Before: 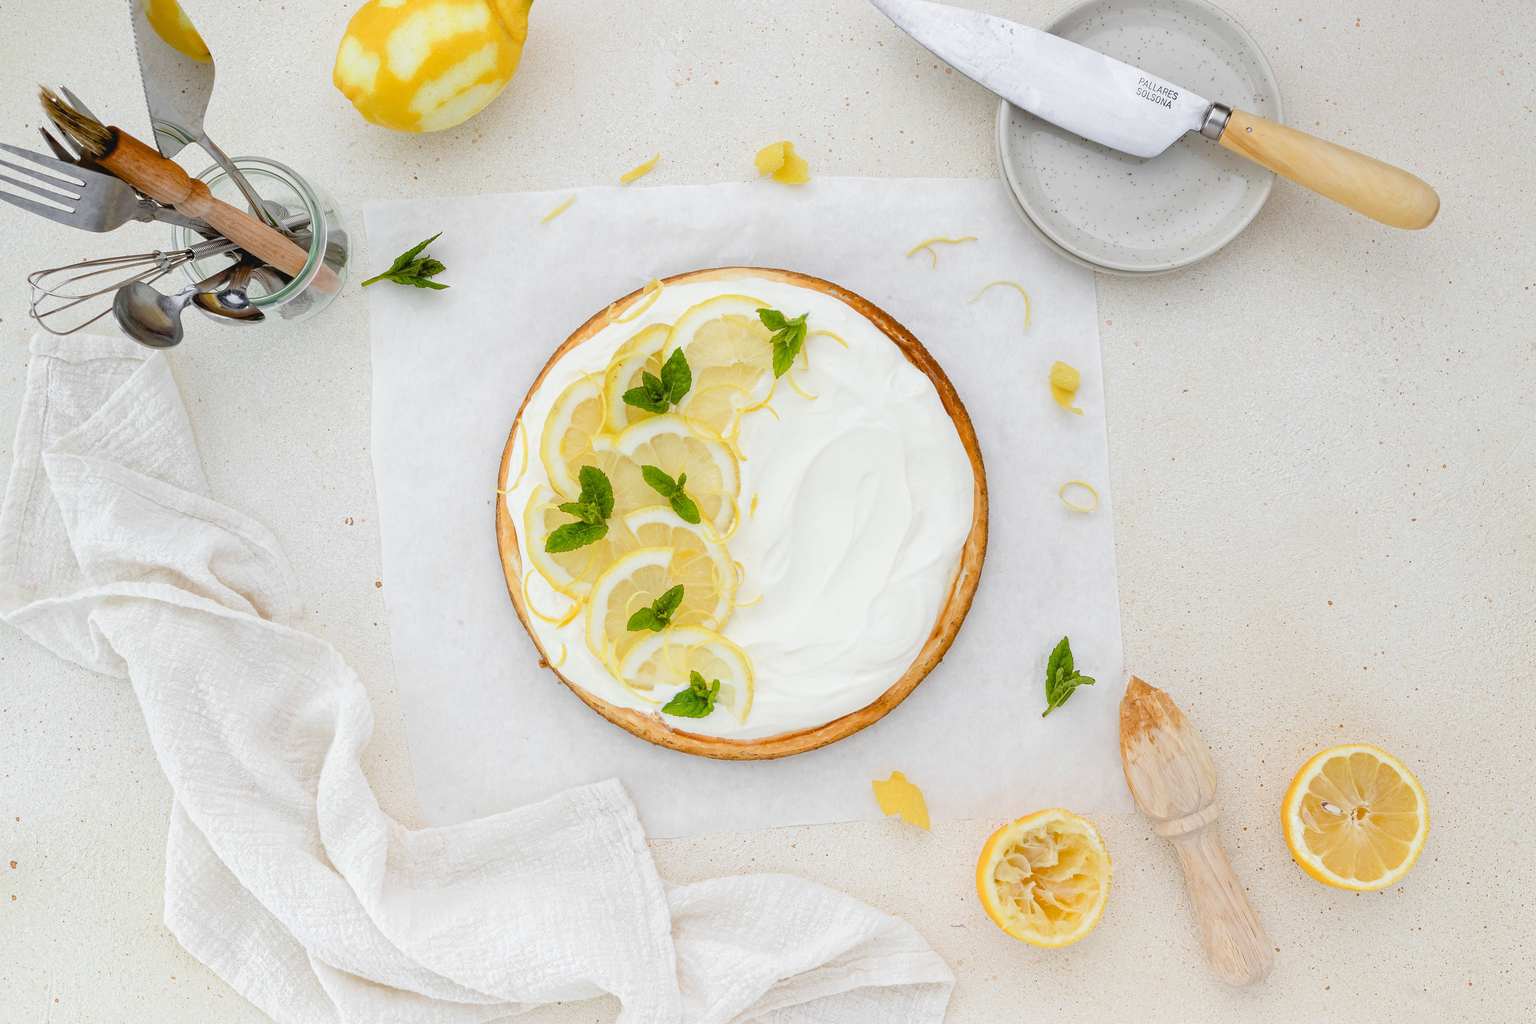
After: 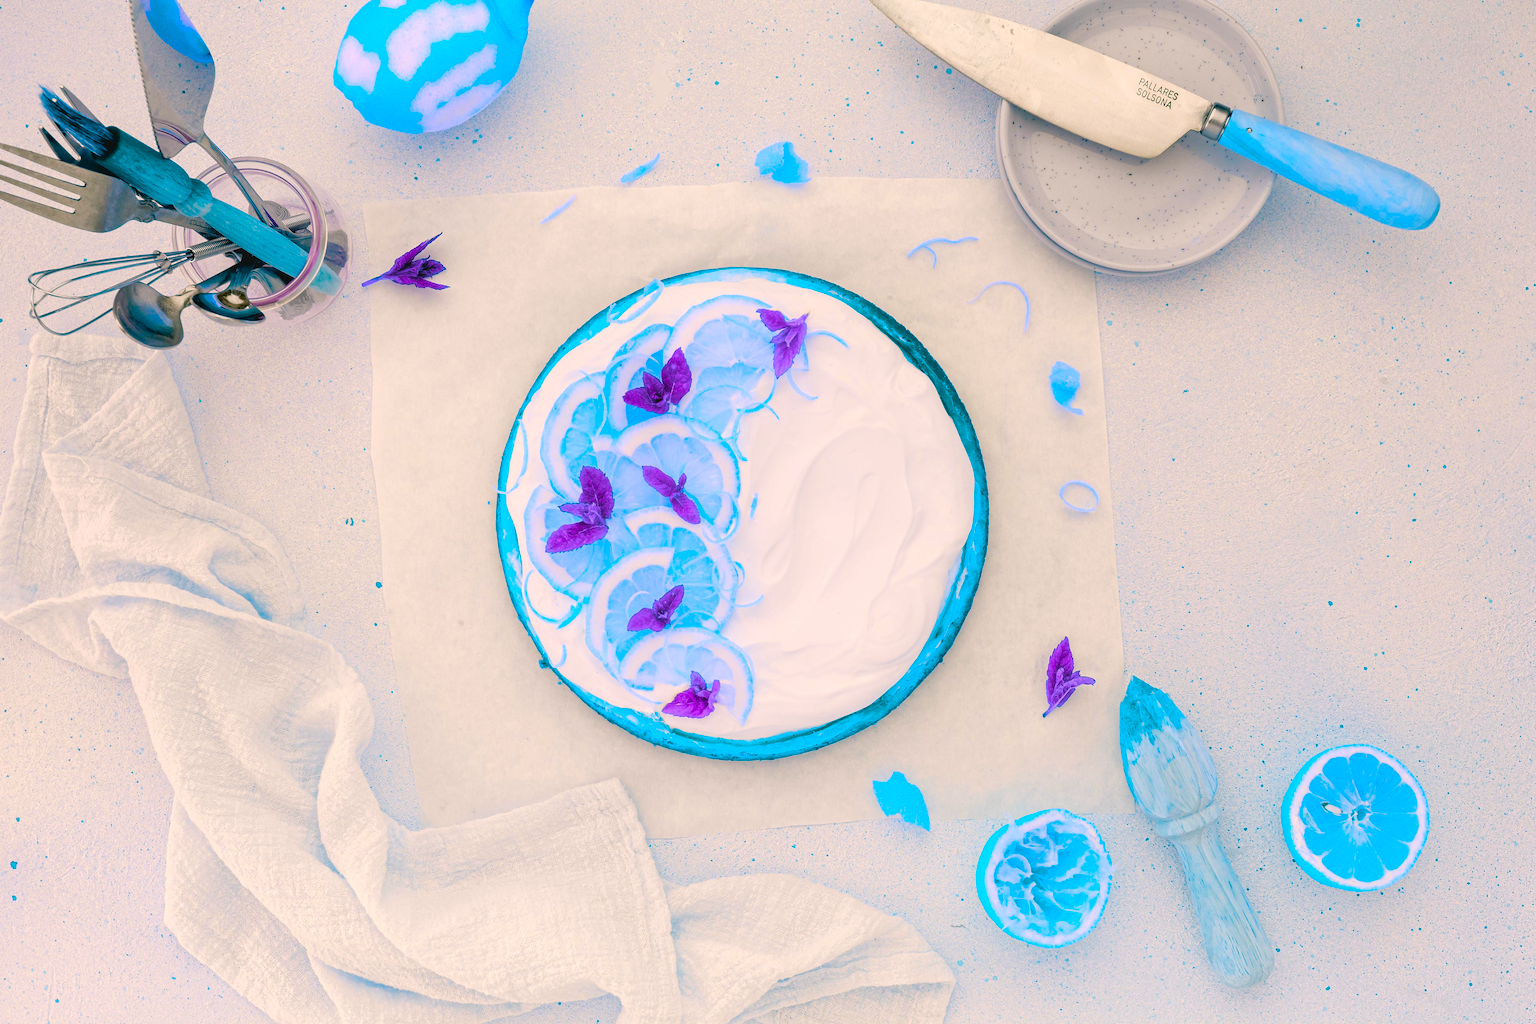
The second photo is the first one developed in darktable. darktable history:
exposure: compensate highlight preservation false
color balance rgb: shadows lift › luminance -7.888%, shadows lift › chroma 2.171%, shadows lift › hue 166.57°, highlights gain › chroma 3.093%, highlights gain › hue 54.66°, linear chroma grading › global chroma 0.497%, perceptual saturation grading › global saturation 40.078%, perceptual saturation grading › highlights -25.643%, perceptual saturation grading › mid-tones 35.349%, perceptual saturation grading › shadows 35.416%, hue shift 177.24°, global vibrance 49.442%, contrast 0.19%
